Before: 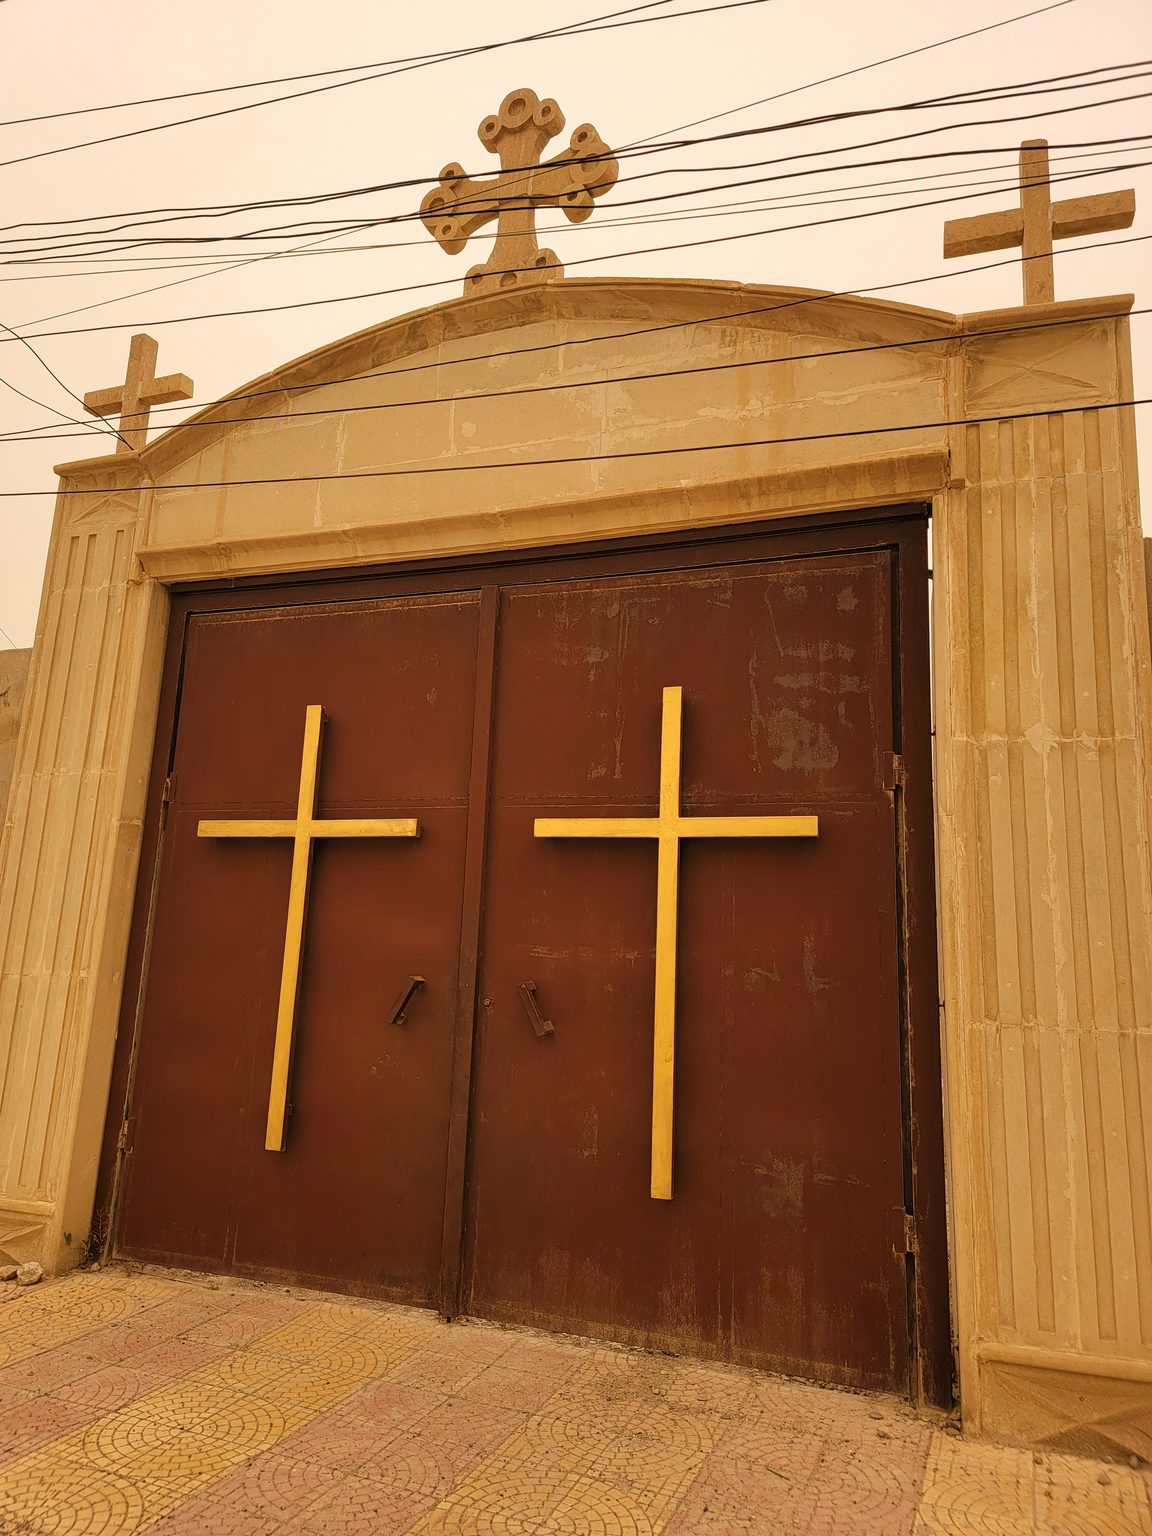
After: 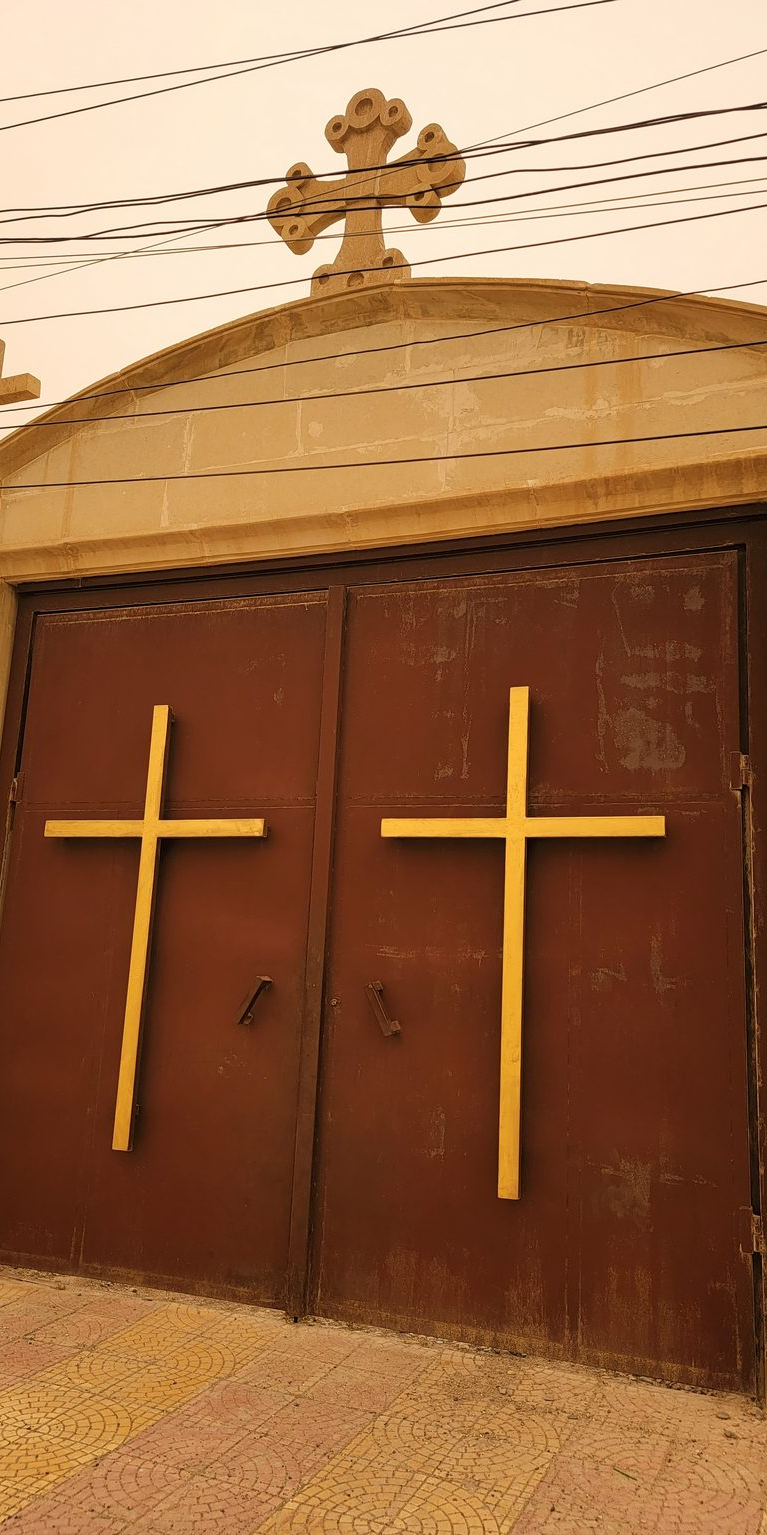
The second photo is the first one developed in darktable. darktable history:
crop and rotate: left 13.341%, right 20.05%
